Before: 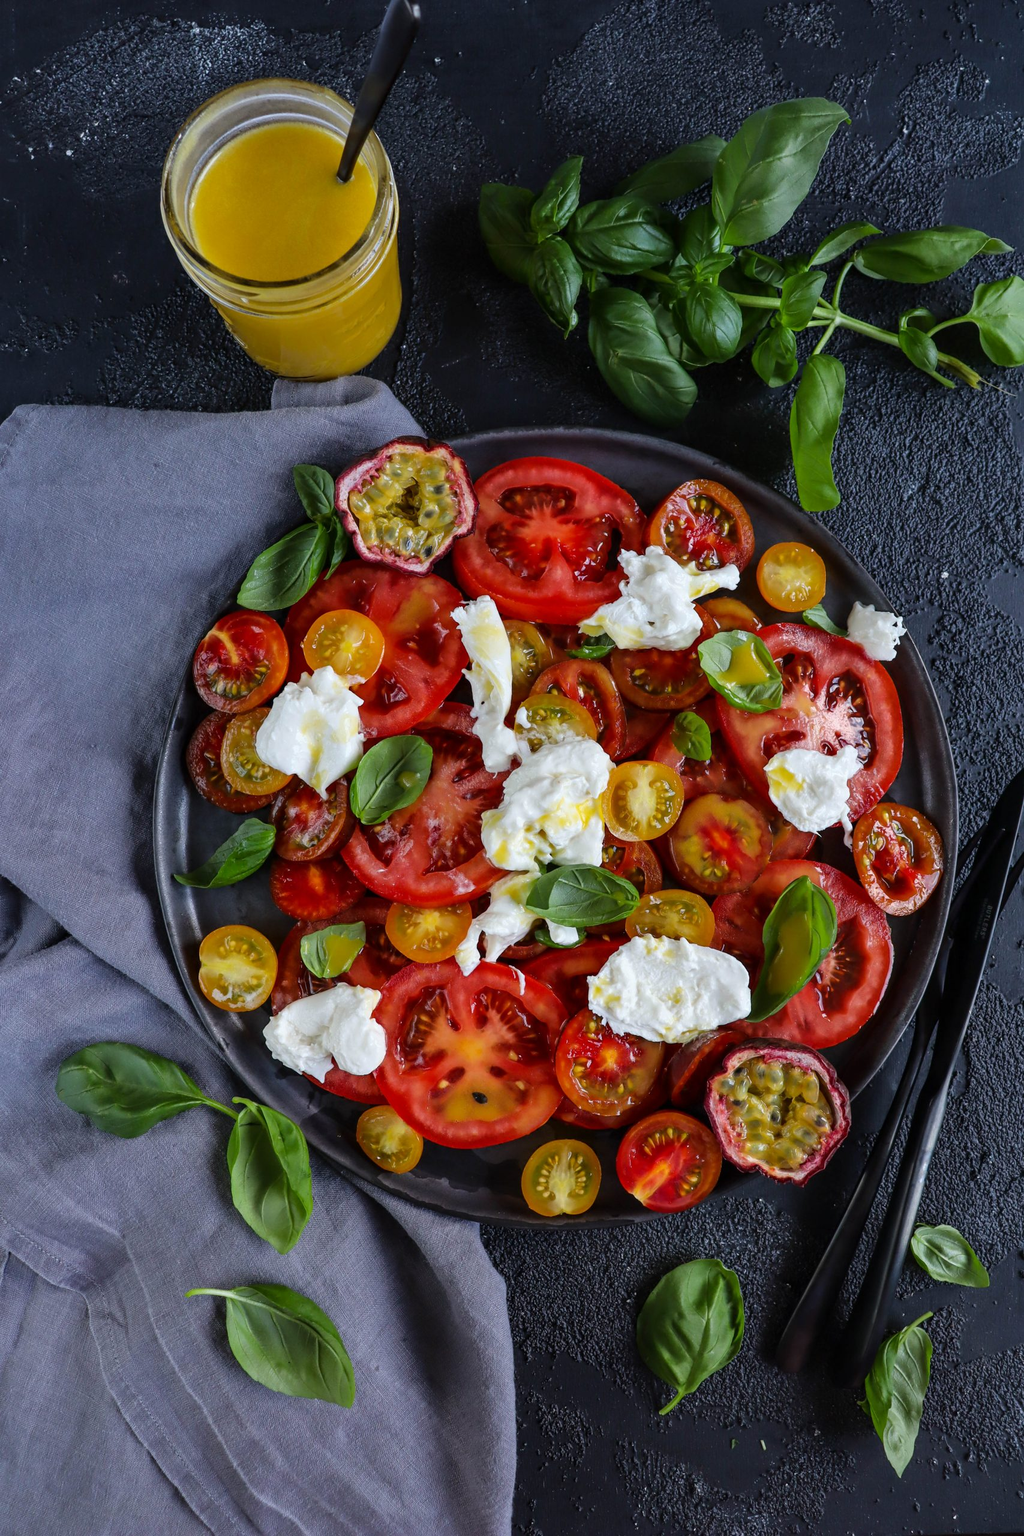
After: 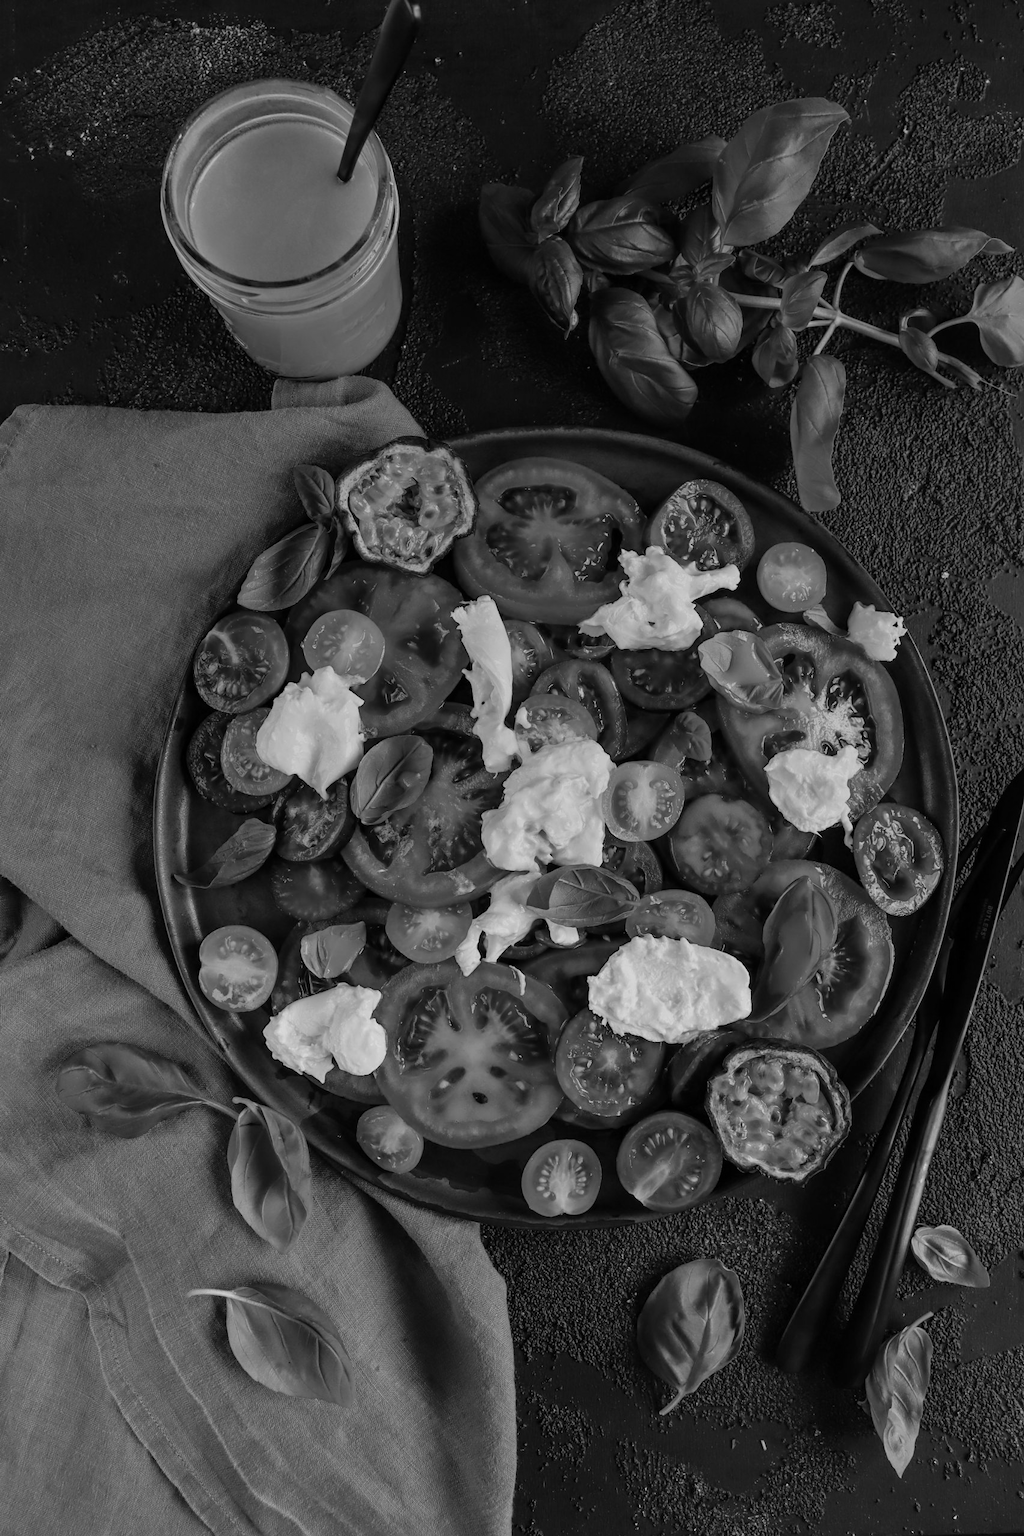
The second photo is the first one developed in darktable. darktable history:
monochrome: a 16.06, b 15.48, size 1
color balance rgb: perceptual saturation grading › global saturation 20%, perceptual saturation grading › highlights -25%, perceptual saturation grading › shadows 25%
graduated density: rotation 5.63°, offset 76.9
